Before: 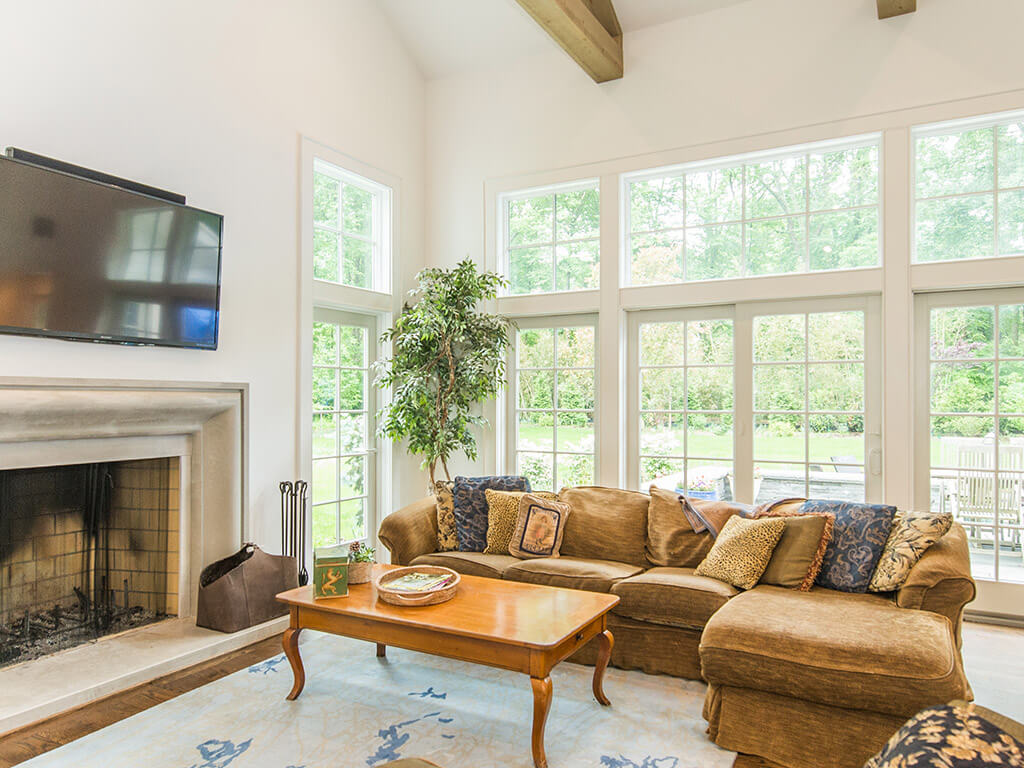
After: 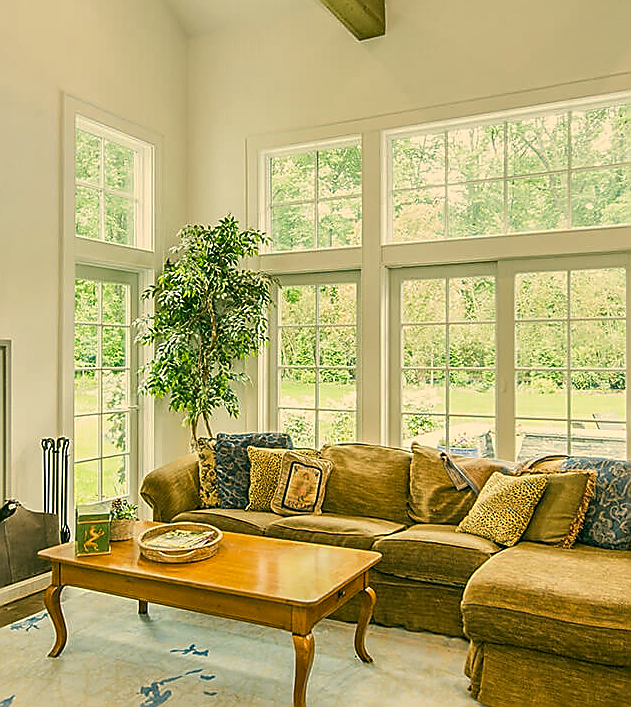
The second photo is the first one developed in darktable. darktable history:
crop and rotate: left 23.264%, top 5.625%, right 15.066%, bottom 2.261%
shadows and highlights: shadows 12.07, white point adjustment 1.33, soften with gaussian
color correction: highlights a* 4.87, highlights b* 24.69, shadows a* -15.74, shadows b* 3.7
sharpen: radius 1.395, amount 1.263, threshold 0.814
tone equalizer: on, module defaults
color balance rgb: shadows lift › luminance -19.794%, perceptual saturation grading › global saturation -0.04%, contrast -9.791%
local contrast: highlights 105%, shadows 102%, detail 120%, midtone range 0.2
